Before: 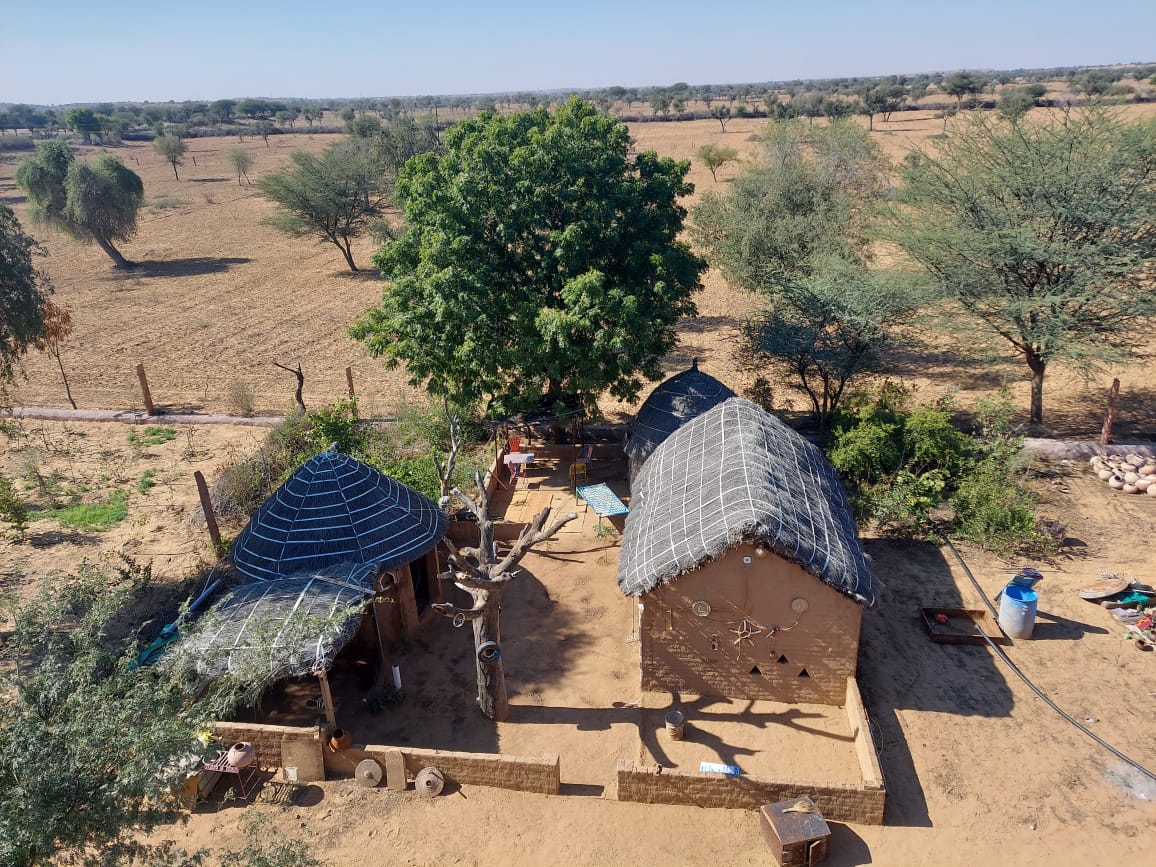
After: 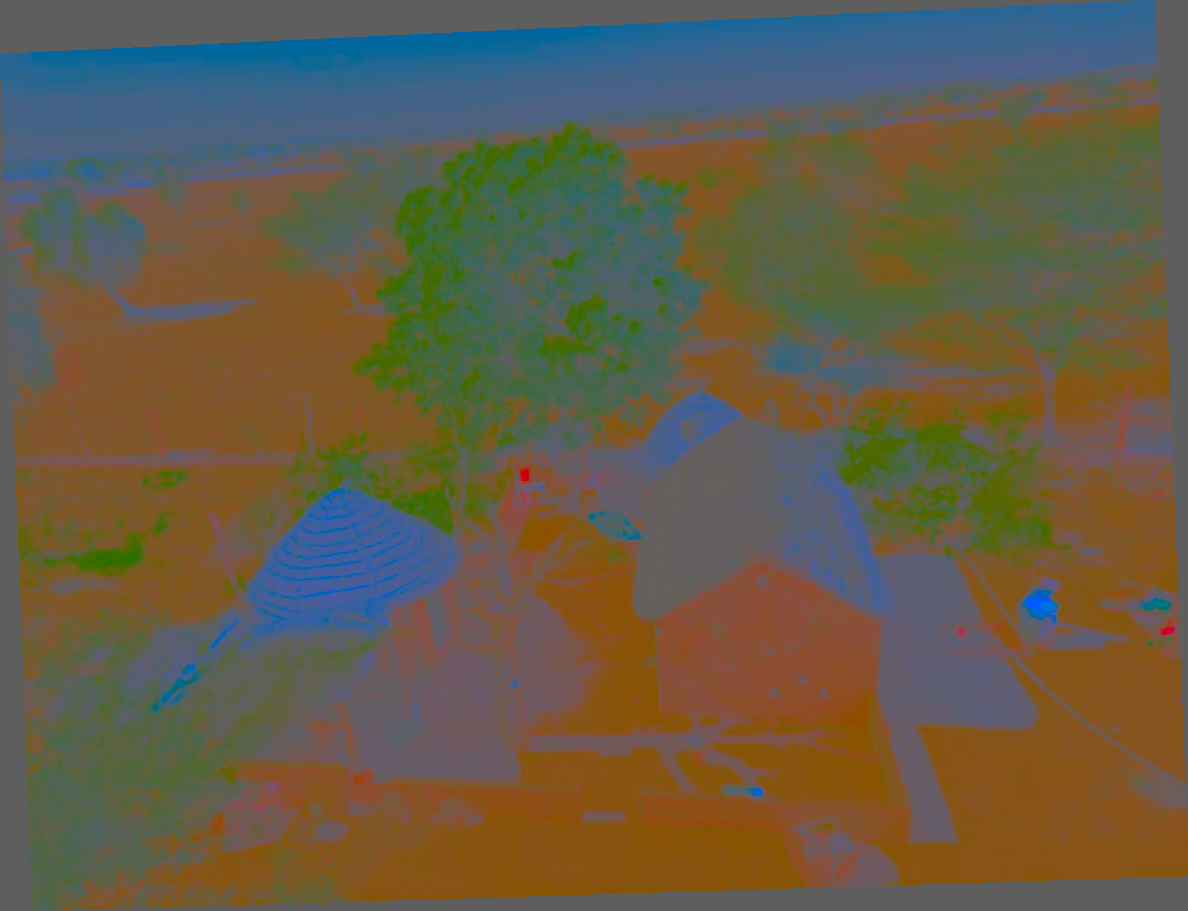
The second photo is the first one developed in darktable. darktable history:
shadows and highlights: shadows 37.27, highlights -28.18, soften with gaussian
tone equalizer: on, module defaults
contrast brightness saturation: contrast -0.99, brightness -0.17, saturation 0.75
rotate and perspective: rotation -2.22°, lens shift (horizontal) -0.022, automatic cropping off
